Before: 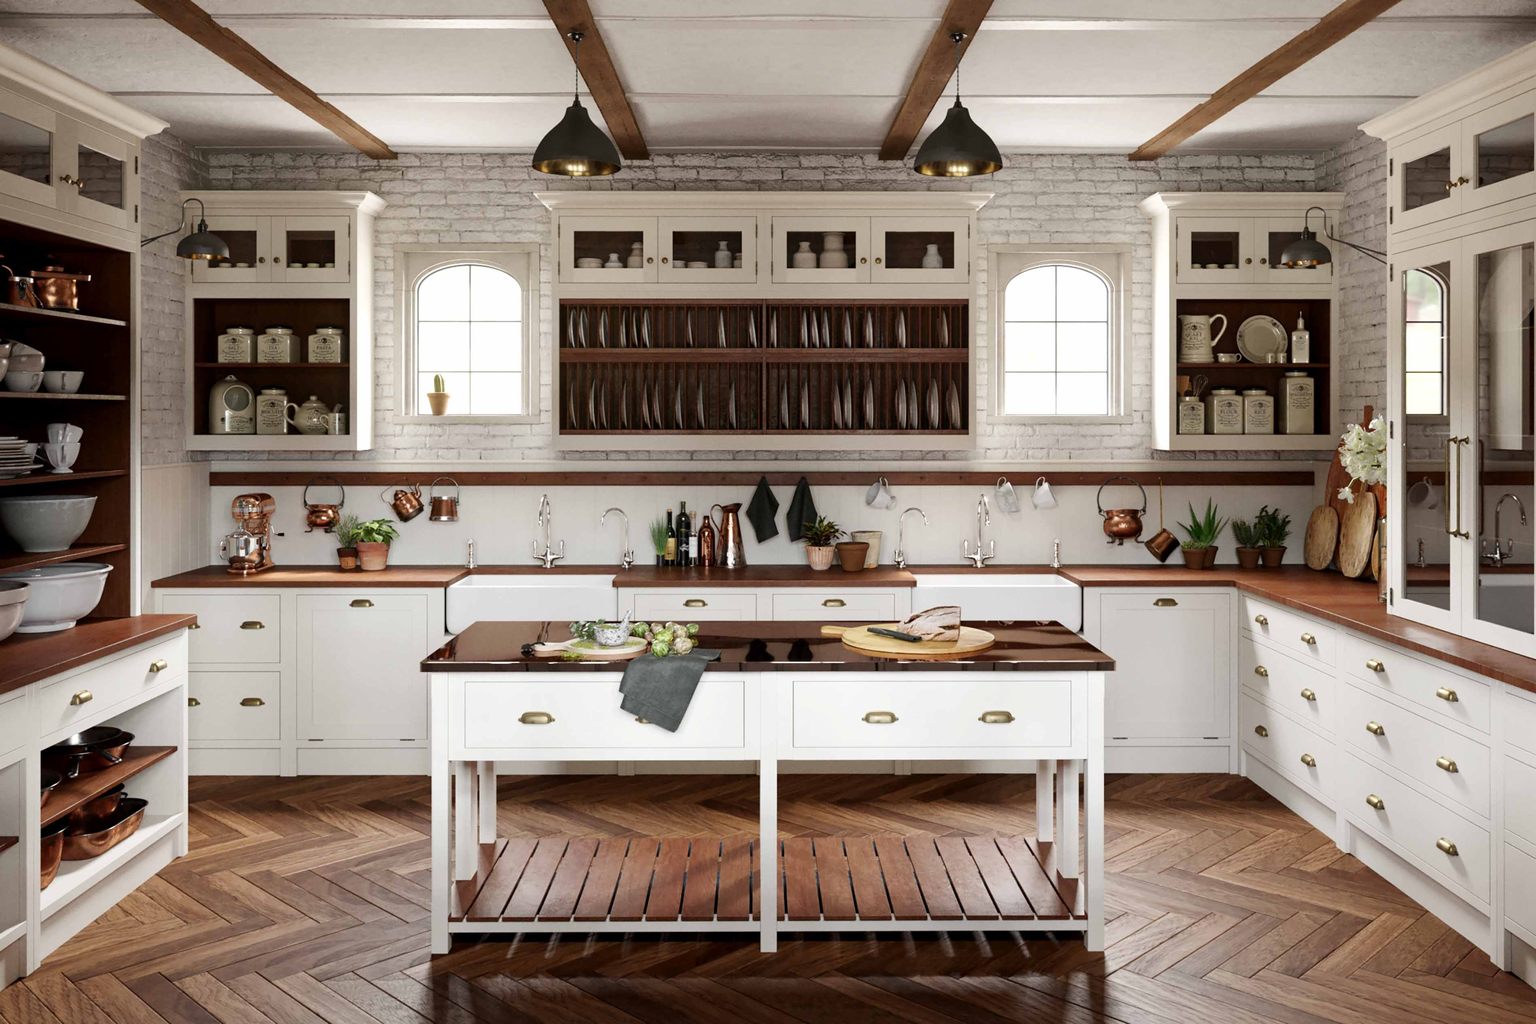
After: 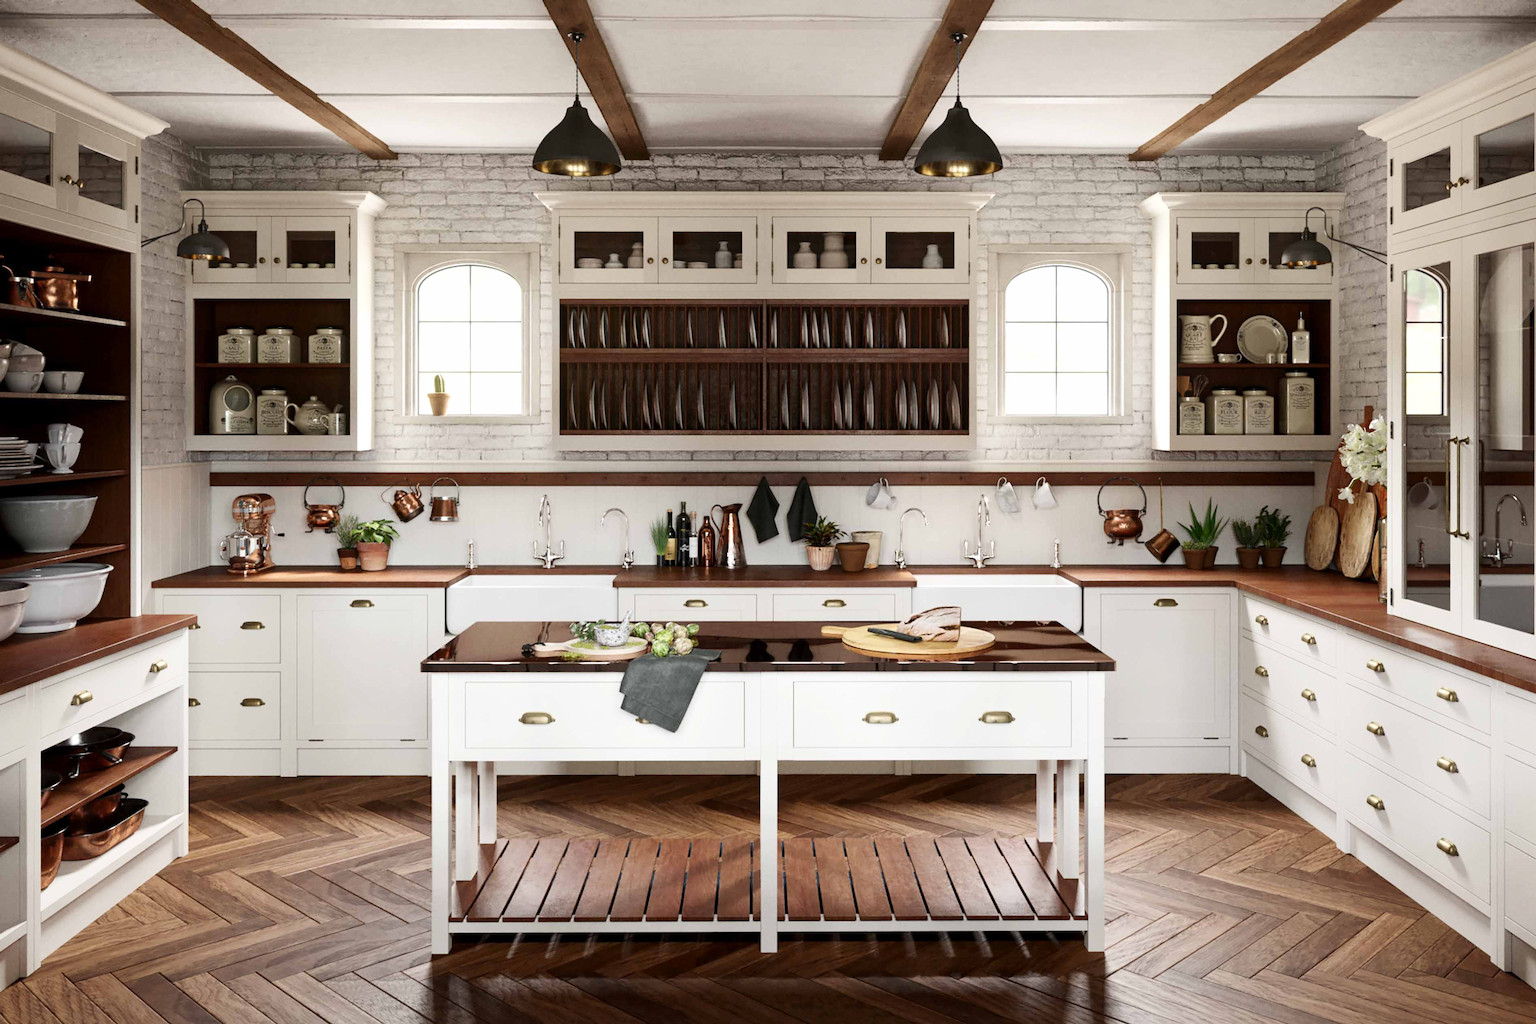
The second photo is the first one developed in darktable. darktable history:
tone equalizer: on, module defaults
contrast brightness saturation: contrast 0.155, brightness 0.052
